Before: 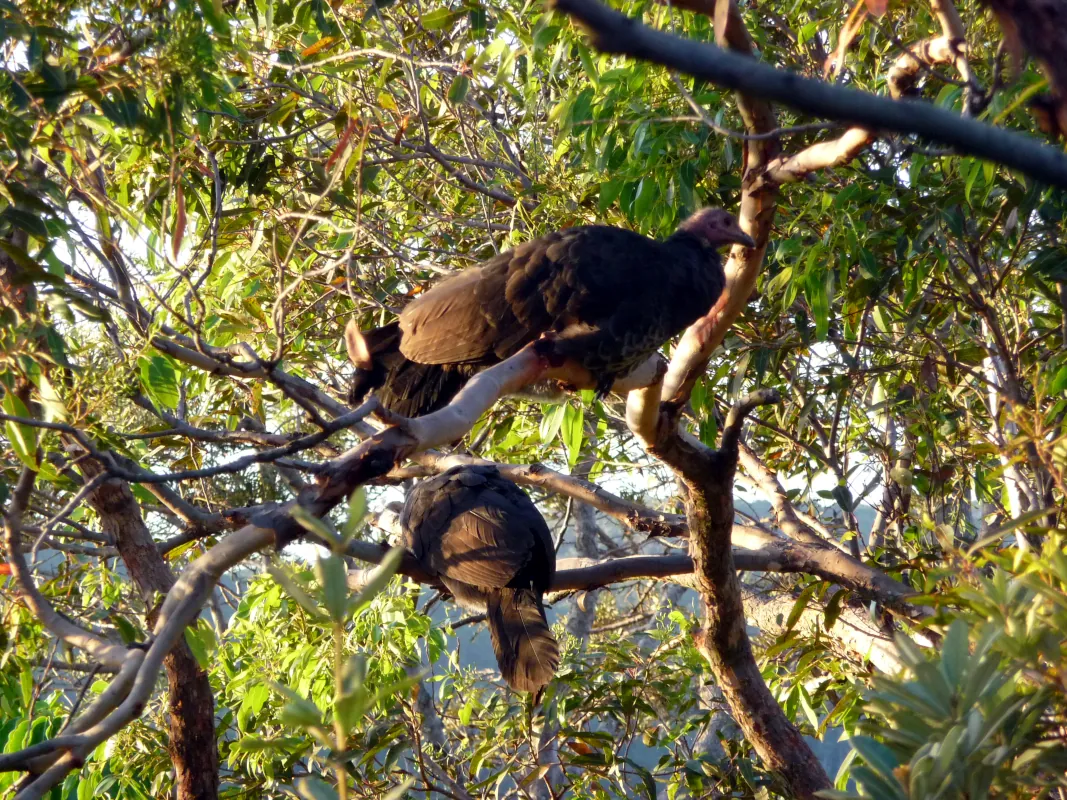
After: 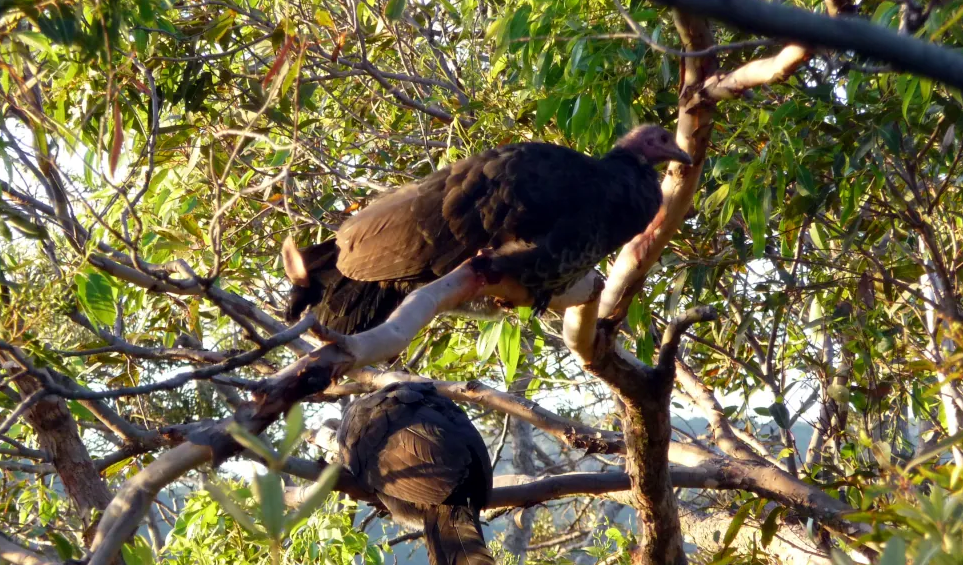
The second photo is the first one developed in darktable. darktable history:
crop: left 5.973%, top 10.401%, right 3.717%, bottom 18.928%
